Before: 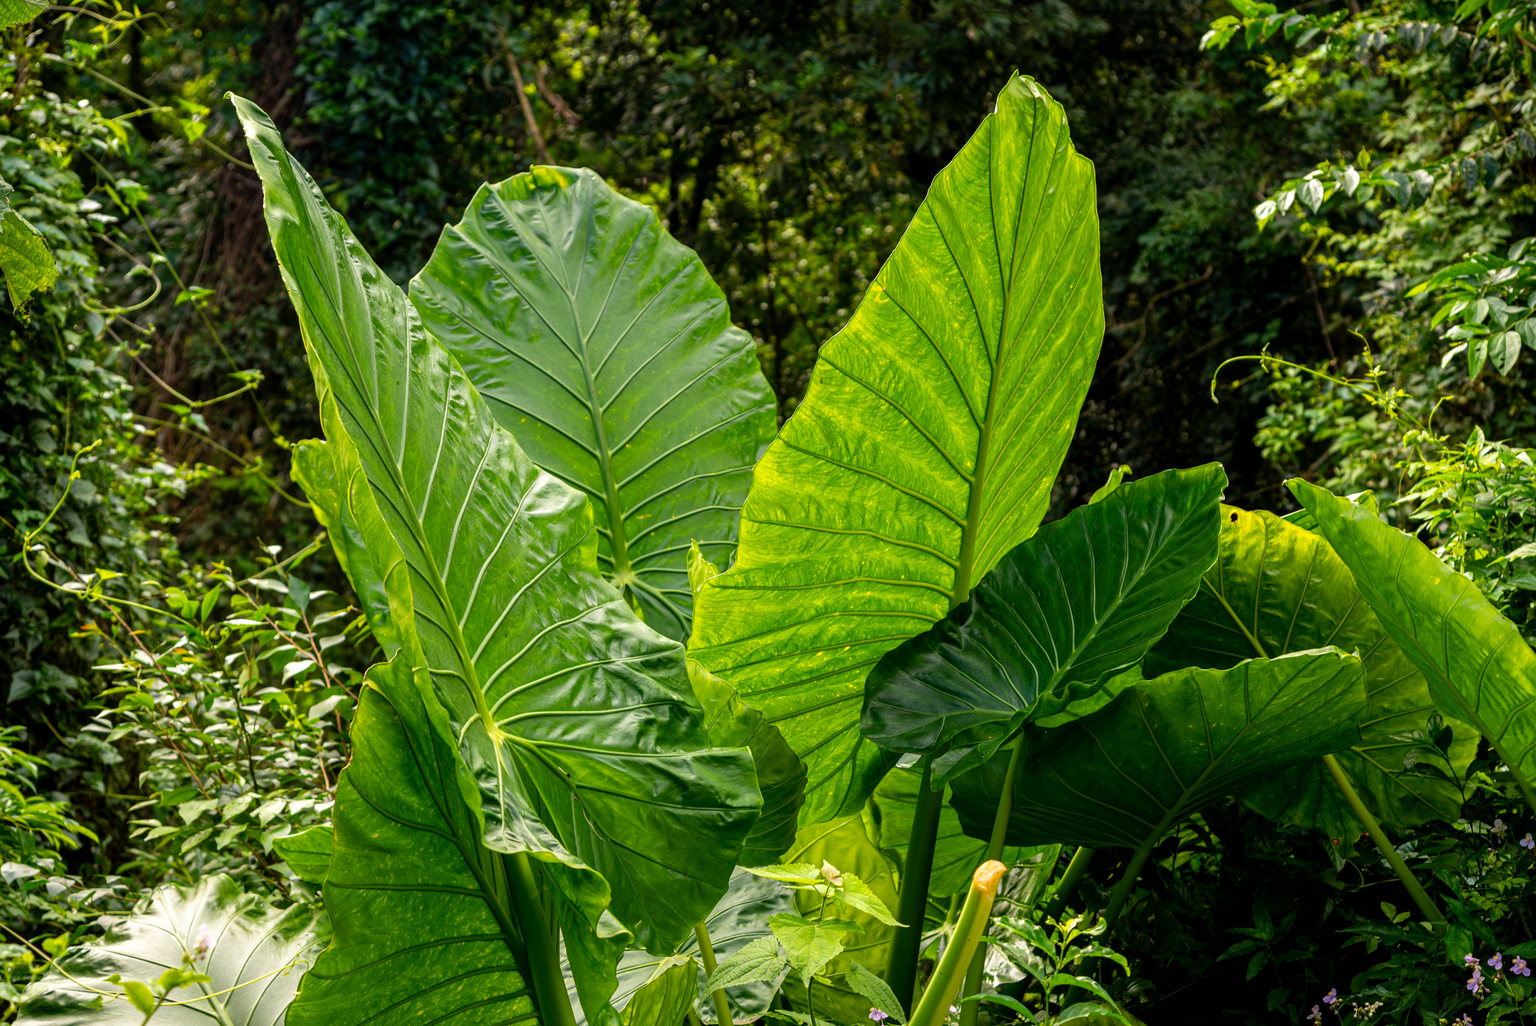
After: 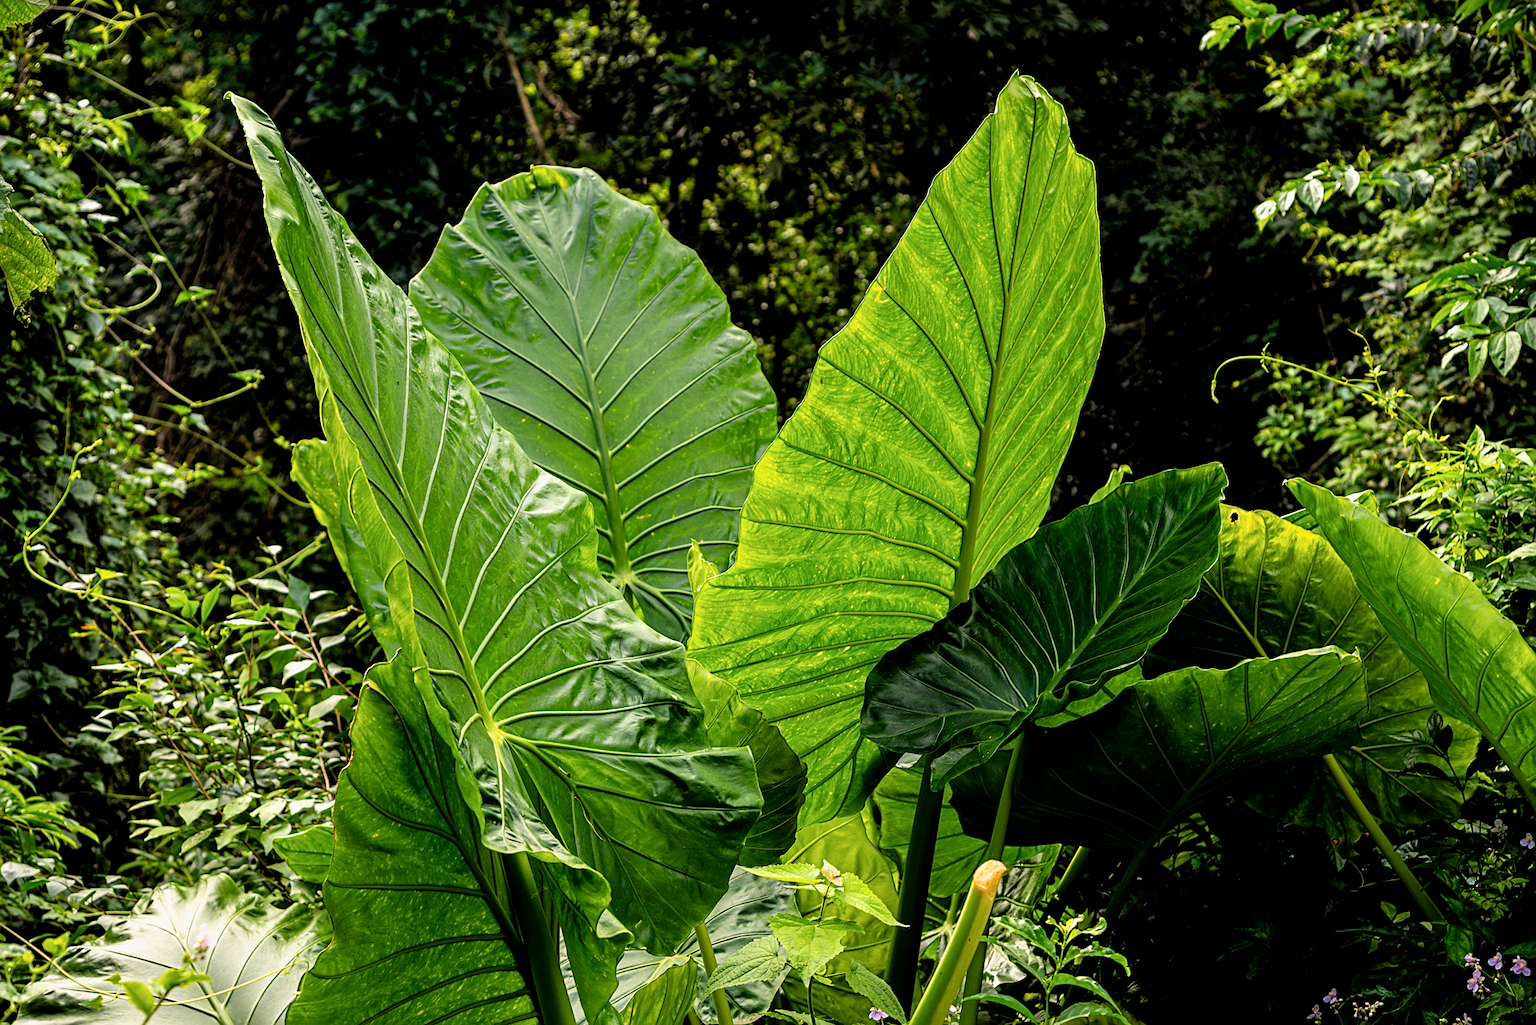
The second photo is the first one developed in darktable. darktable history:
sharpen: amount 0.479
filmic rgb: black relative exposure -4.95 EV, white relative exposure 2.82 EV, hardness 3.71, color science v6 (2022)
